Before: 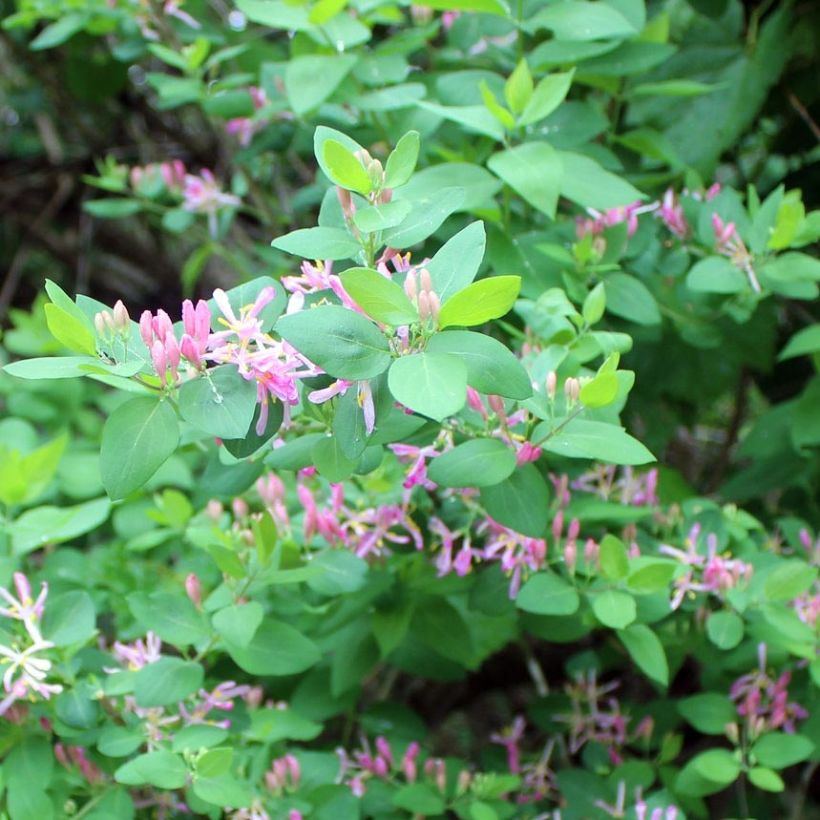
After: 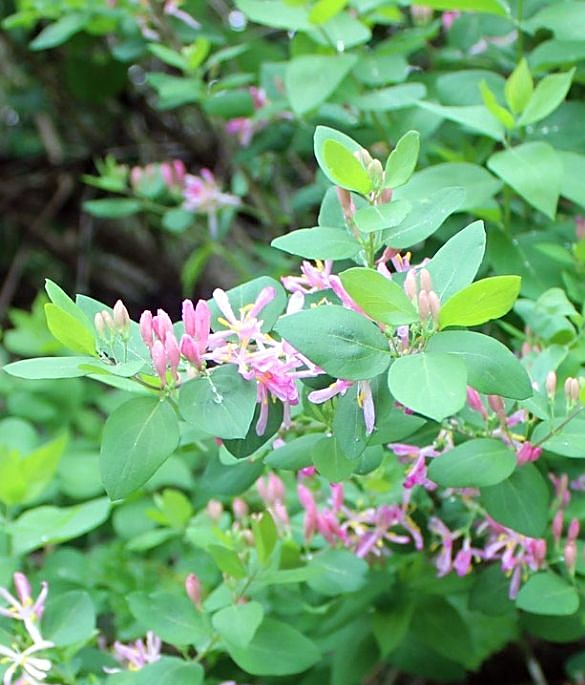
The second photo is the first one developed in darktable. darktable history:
crop: right 28.63%, bottom 16.397%
sharpen: on, module defaults
